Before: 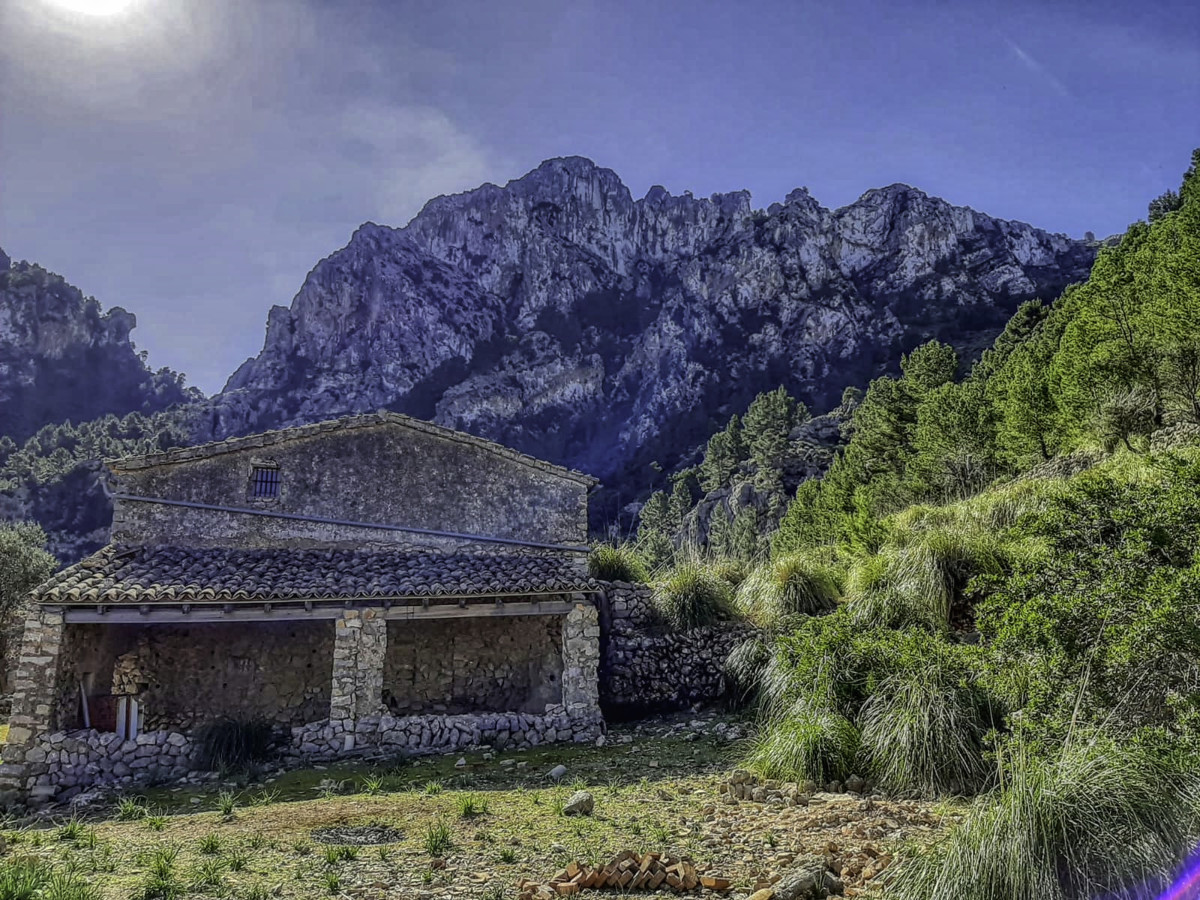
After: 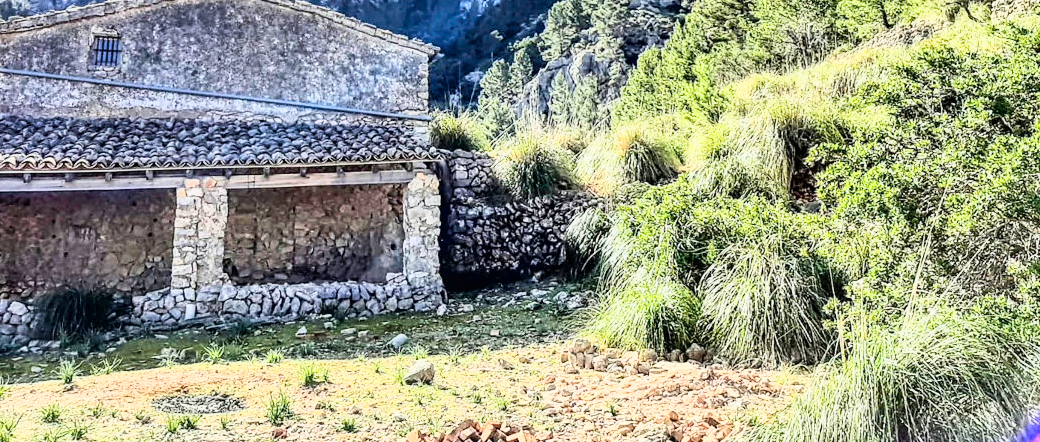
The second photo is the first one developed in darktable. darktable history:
contrast brightness saturation: contrast 0.096, saturation -0.357
crop and rotate: left 13.292%, top 47.984%, bottom 2.884%
tone curve: curves: ch0 [(0, 0) (0.003, 0.003) (0.011, 0.011) (0.025, 0.026) (0.044, 0.045) (0.069, 0.087) (0.1, 0.141) (0.136, 0.202) (0.177, 0.271) (0.224, 0.357) (0.277, 0.461) (0.335, 0.583) (0.399, 0.685) (0.468, 0.782) (0.543, 0.867) (0.623, 0.927) (0.709, 0.96) (0.801, 0.975) (0.898, 0.987) (1, 1)], color space Lab, linked channels, preserve colors none
